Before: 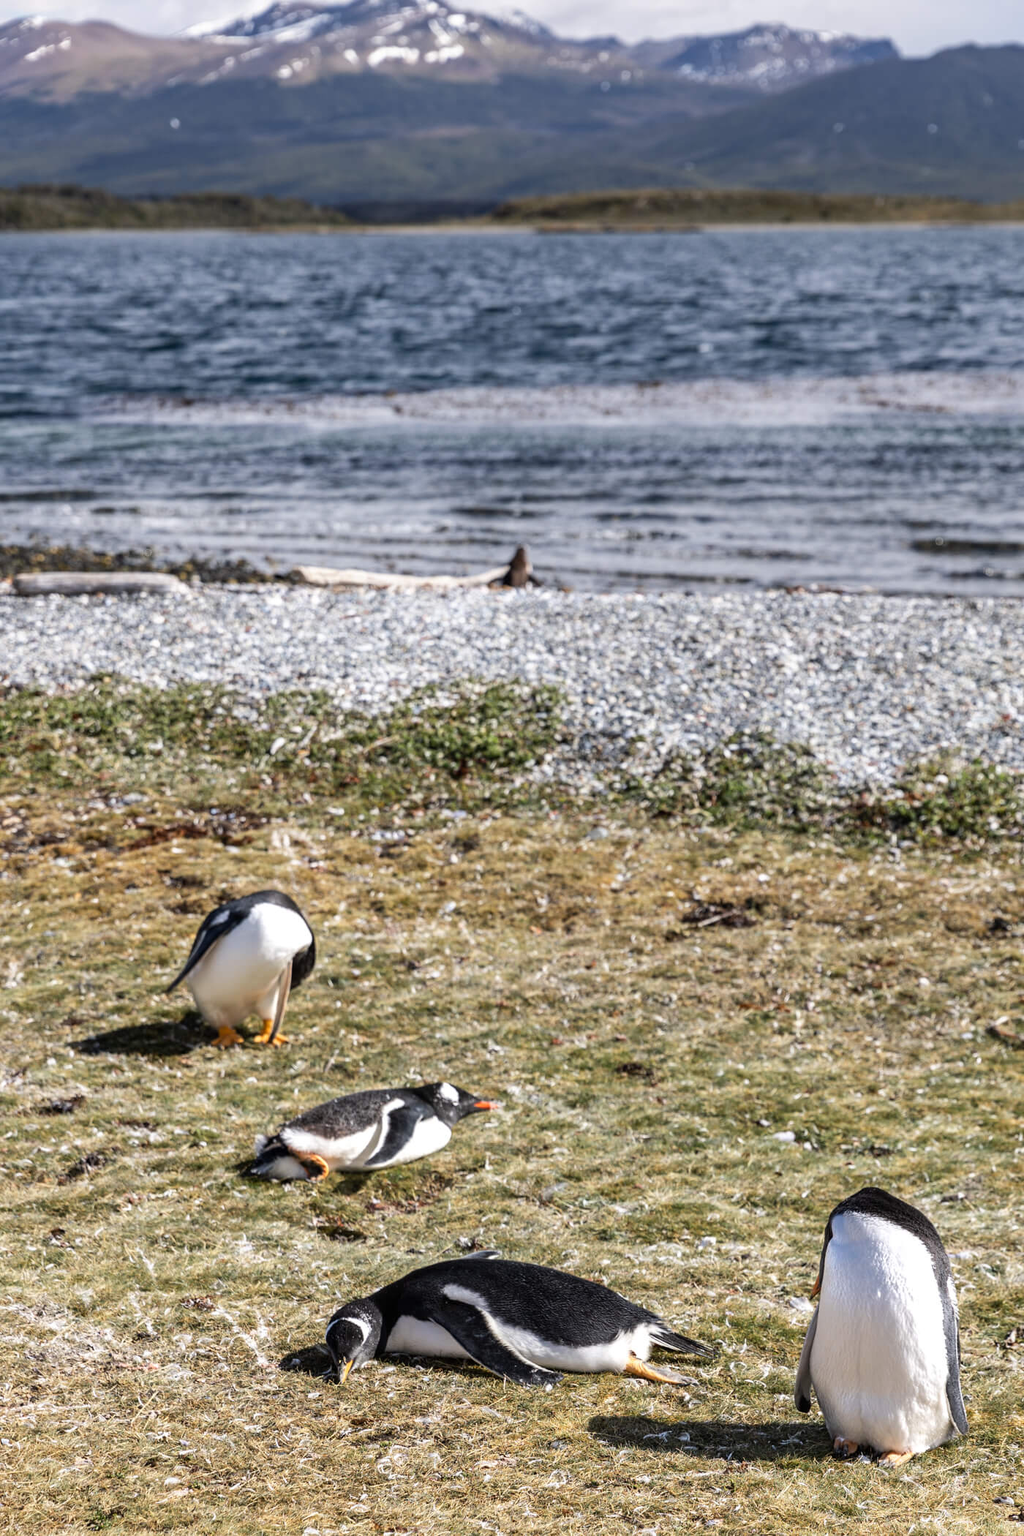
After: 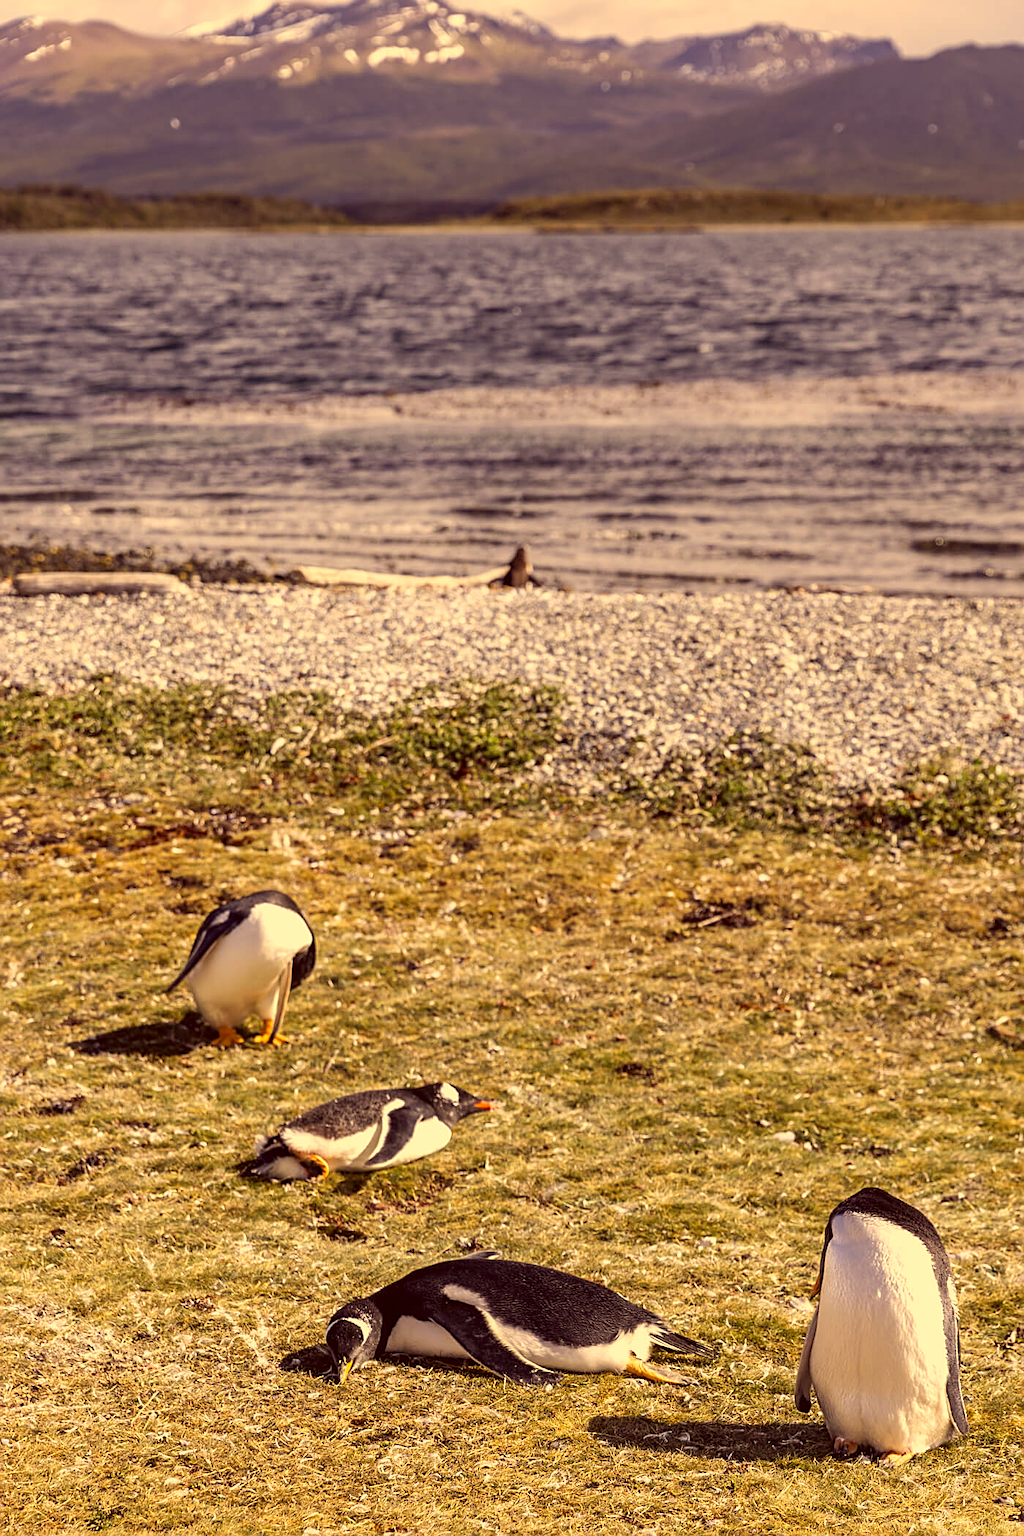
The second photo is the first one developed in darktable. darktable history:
exposure: exposure -0.021 EV, compensate highlight preservation false
sharpen: on, module defaults
color correction: highlights a* 10.12, highlights b* 39.04, shadows a* 14.62, shadows b* 3.37
